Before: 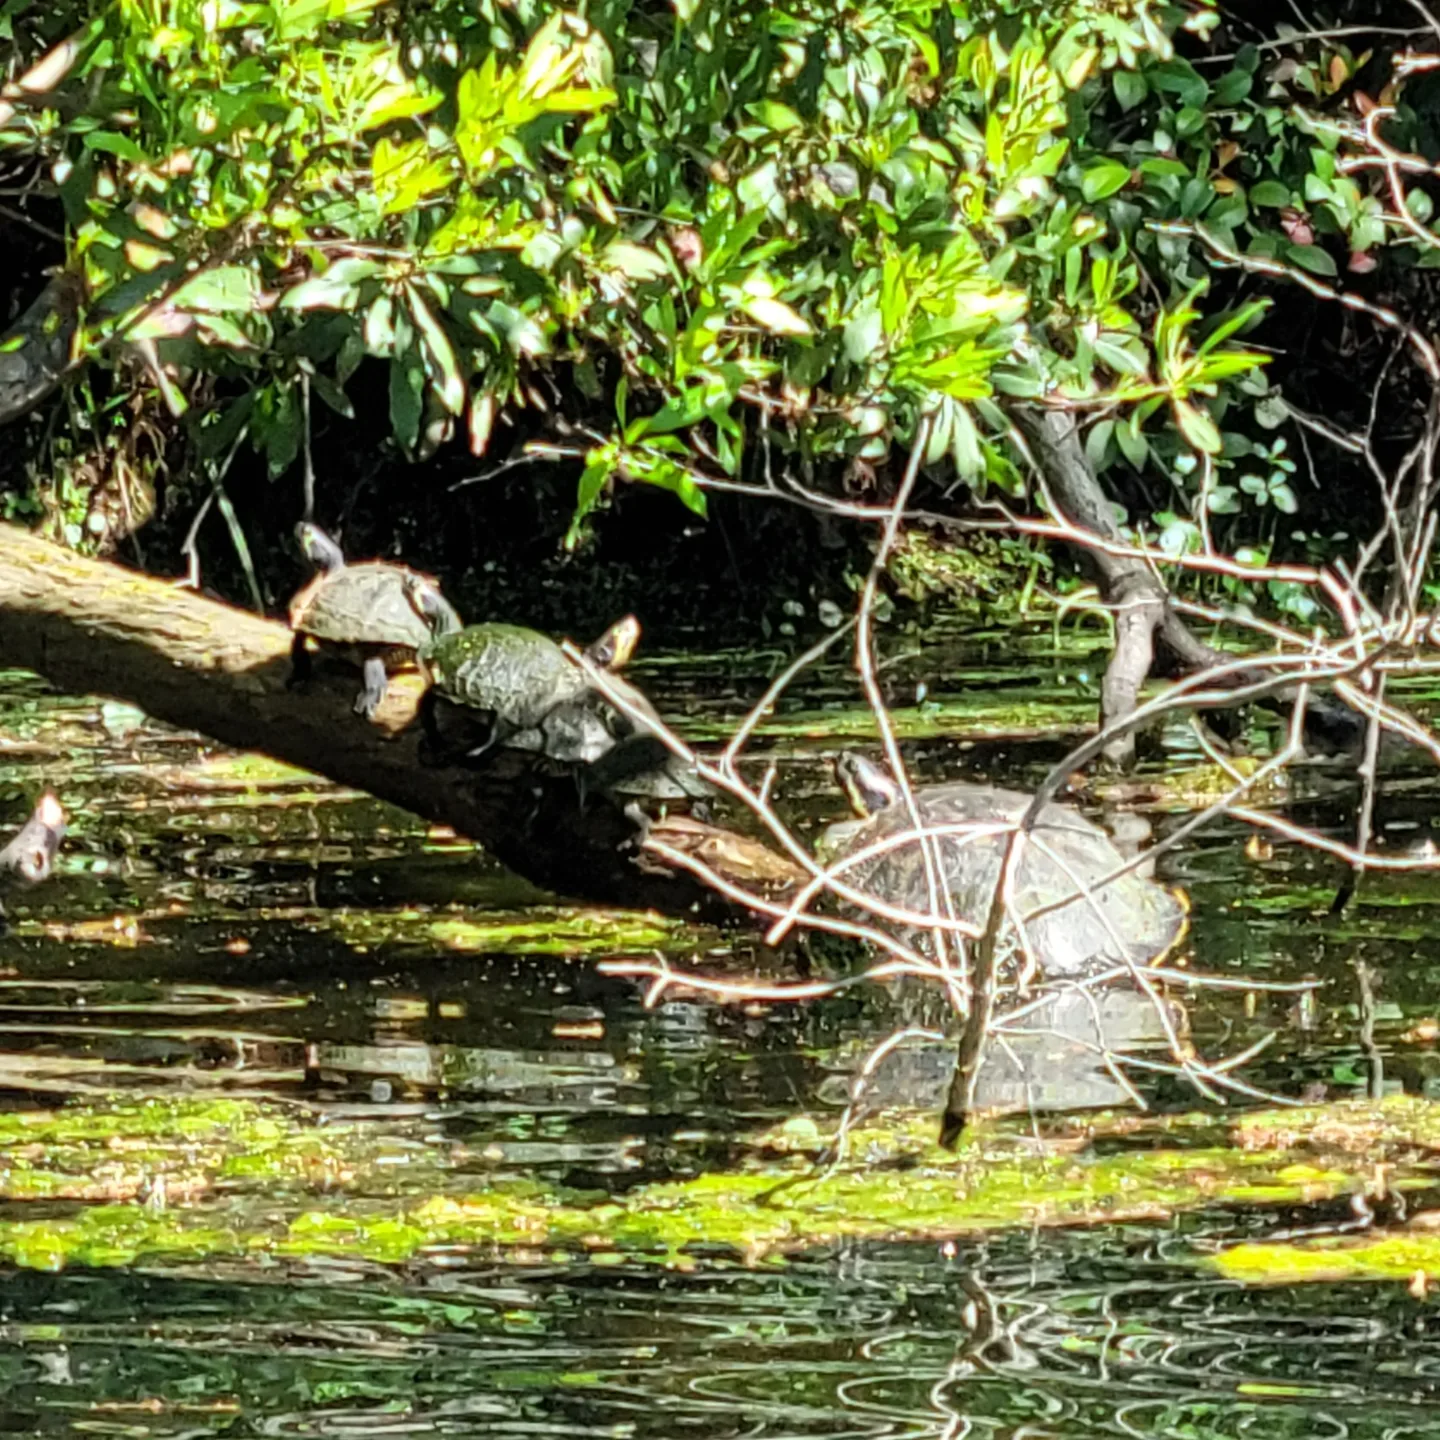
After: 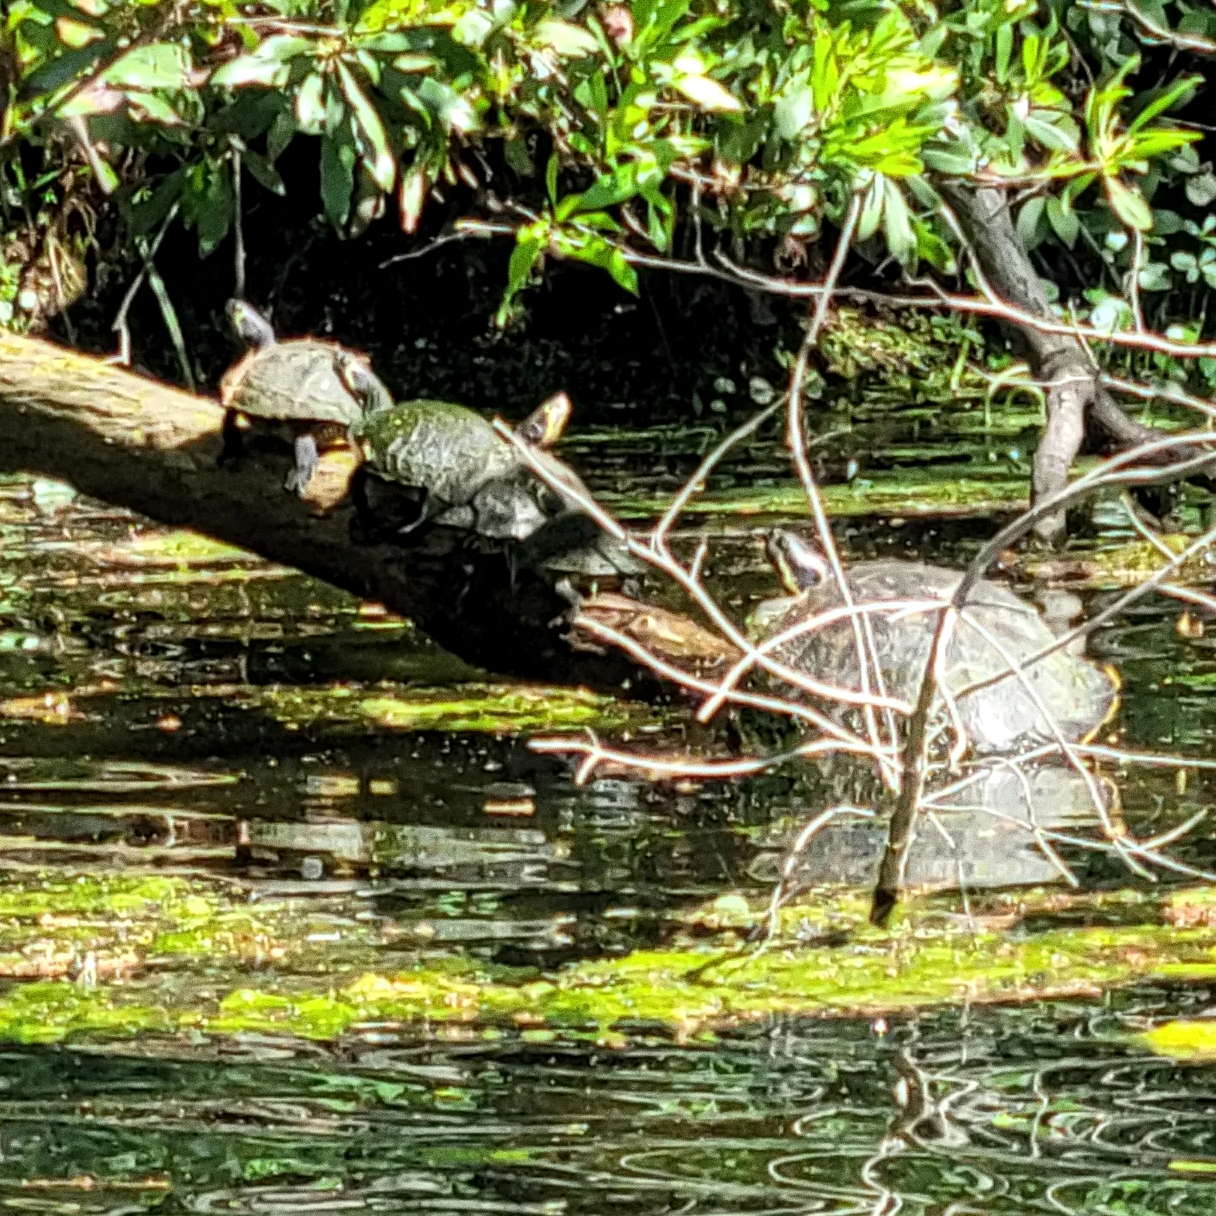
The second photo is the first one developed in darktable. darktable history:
crop and rotate: left 4.842%, top 15.51%, right 10.668%
local contrast: highlights 100%, shadows 100%, detail 120%, midtone range 0.2
grain: coarseness 0.09 ISO, strength 40%
